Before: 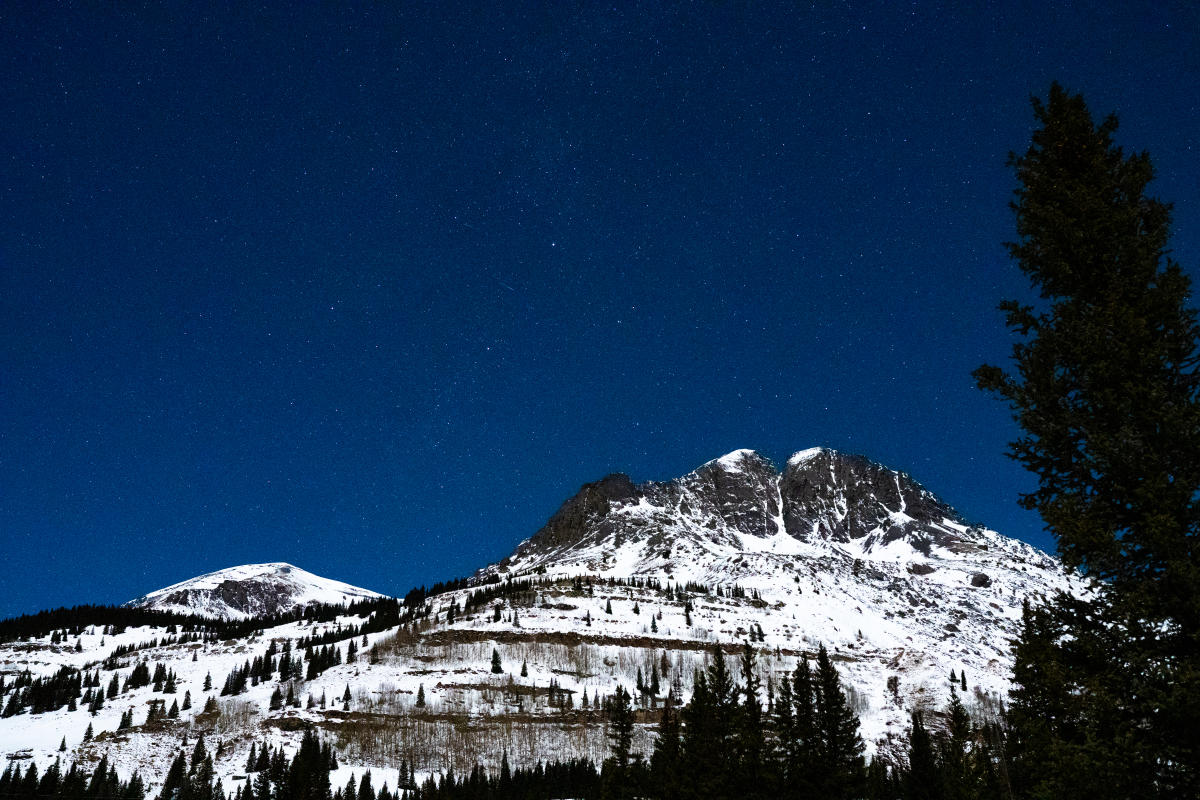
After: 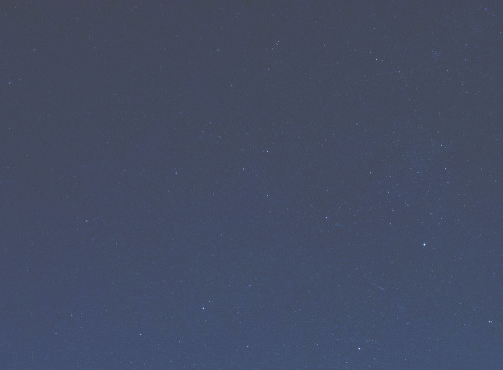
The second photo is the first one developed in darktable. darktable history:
crop and rotate: left 10.817%, top 0.062%, right 47.194%, bottom 53.626%
exposure: black level correction -0.062, exposure -0.05 EV, compensate highlight preservation false
